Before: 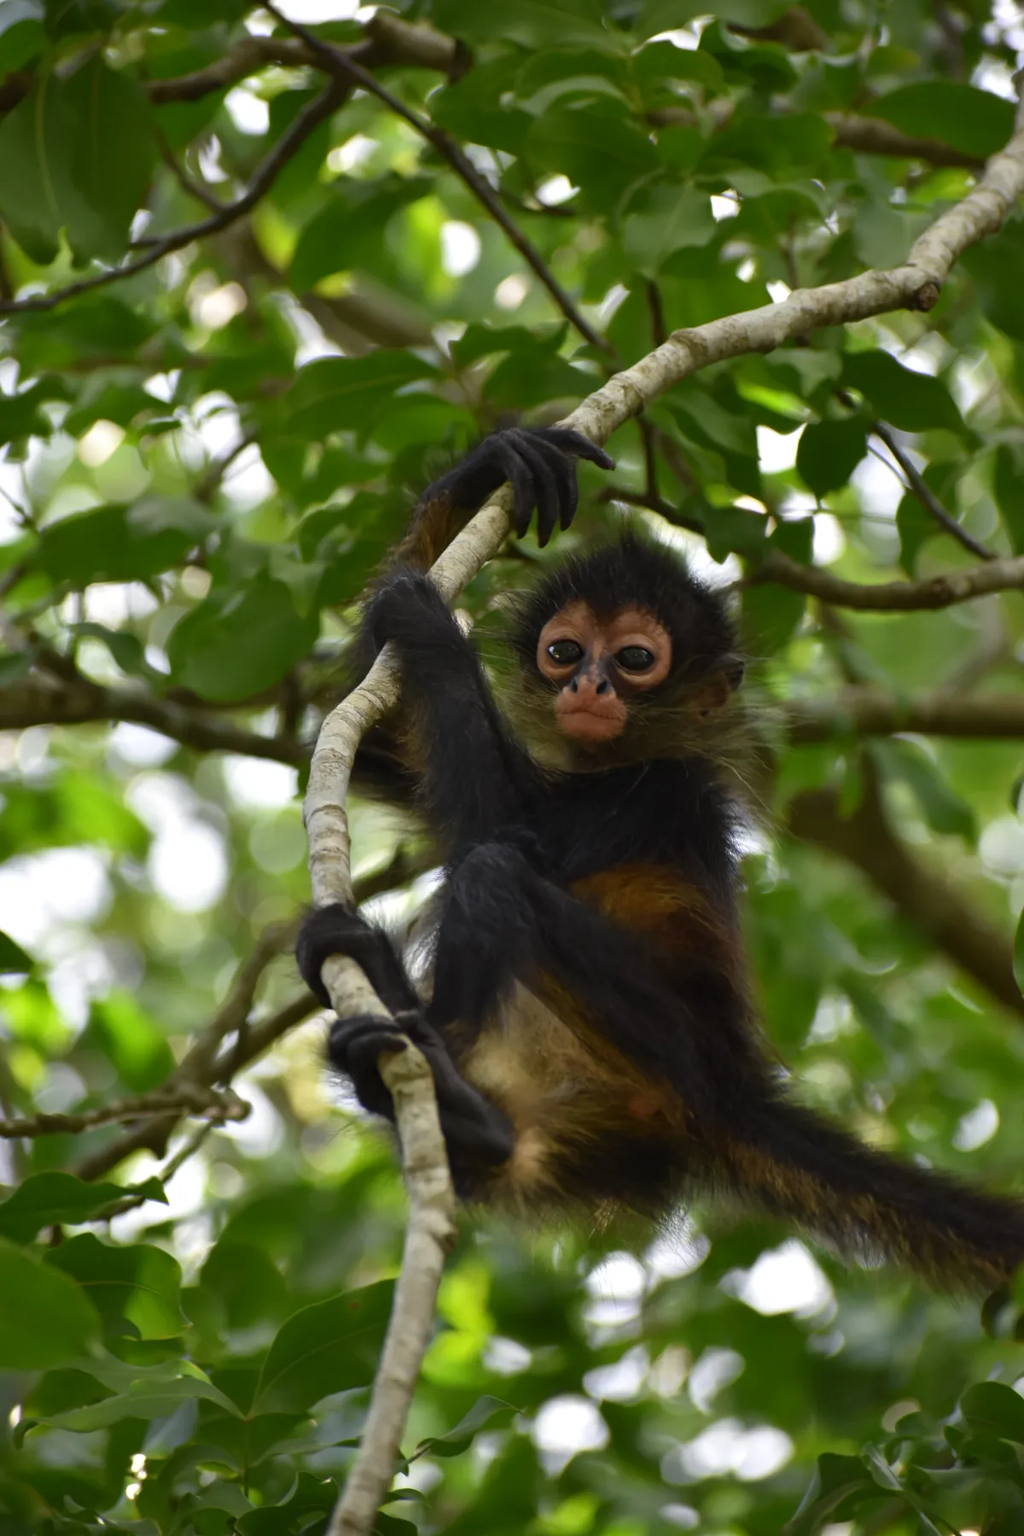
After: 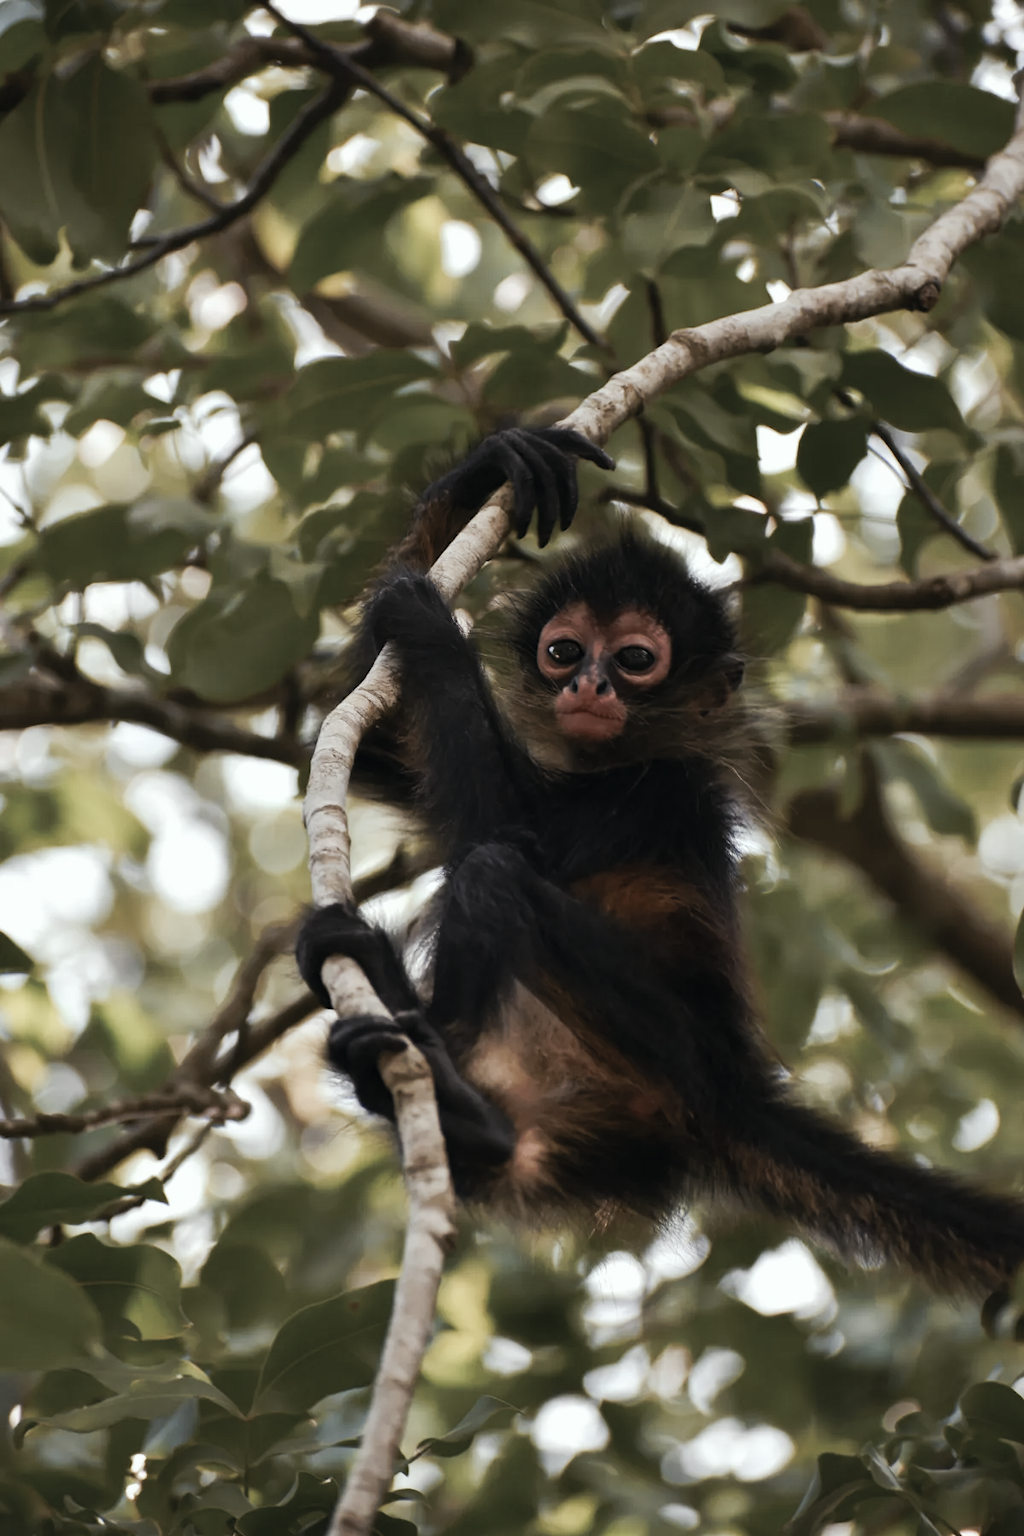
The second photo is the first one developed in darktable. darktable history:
tone curve: curves: ch0 [(0, 0) (0.003, 0.005) (0.011, 0.011) (0.025, 0.022) (0.044, 0.035) (0.069, 0.051) (0.1, 0.073) (0.136, 0.106) (0.177, 0.147) (0.224, 0.195) (0.277, 0.253) (0.335, 0.315) (0.399, 0.388) (0.468, 0.488) (0.543, 0.586) (0.623, 0.685) (0.709, 0.764) (0.801, 0.838) (0.898, 0.908) (1, 1)], preserve colors none
color look up table: target L [94.72, 90.9, 85.82, 86.88, 78.56, 64.62, 62.89, 56.91, 45.89, 24.51, 200.35, 72.23, 68.08, 66.91, 65.26, 56.33, 55.69, 42.1, 44.58, 41.24, 35, 29.63, 22.29, 18.65, 2.658, 90.46, 78.85, 72.62, 52.43, 51.33, 53.66, 52.32, 43.49, 39.23, 33.5, 41.02, 30.01, 16.33, 12.11, 1.4, 92.96, 93.34, 77.65, 76.09, 67.21, 58.97, 56.57, 42.19, 12.53], target a [-2.583, 3.279, -7.78, -15.11, -6.185, -16.27, -17.68, -2.413, -9.024, -7.818, 0, 18.56, 28.97, 12.1, 9.288, 44.94, 36.32, 51.71, 24.75, 21.69, 46, 12.97, 37.44, 30.81, 9.924, 6.677, 3.708, 30.58, 54.93, 54.31, 28.79, -8.803, 21.53, 9.085, 41.83, -1.129, 40.24, 30.08, 22.93, 4.528, -7.736, -17.31, -20.04, -21.55, -20.73, -17.42, -5.956, -2.988, -2.797], target b [7.929, 36.95, 26.85, 9.411, 10.19, 19.93, 1.573, 23.13, 5.015, 11.84, 0, 35.4, 15.69, 20.1, 2.249, 10.84, 31.14, 7.486, 9.834, 25.13, 36.04, 17.11, 13.15, 23.09, 3.521, -0.464, -12.1, -16.65, -20.47, -9.271, -9.295, -34.81, -27.77, -47.99, -10.94, -27.48, -49.56, -23.79, -44.23, -19.27, -1.134, -3.129, -15.38, -6.613, -28.11, -9.595, -14.47, -1.536, -6.539], num patches 49
